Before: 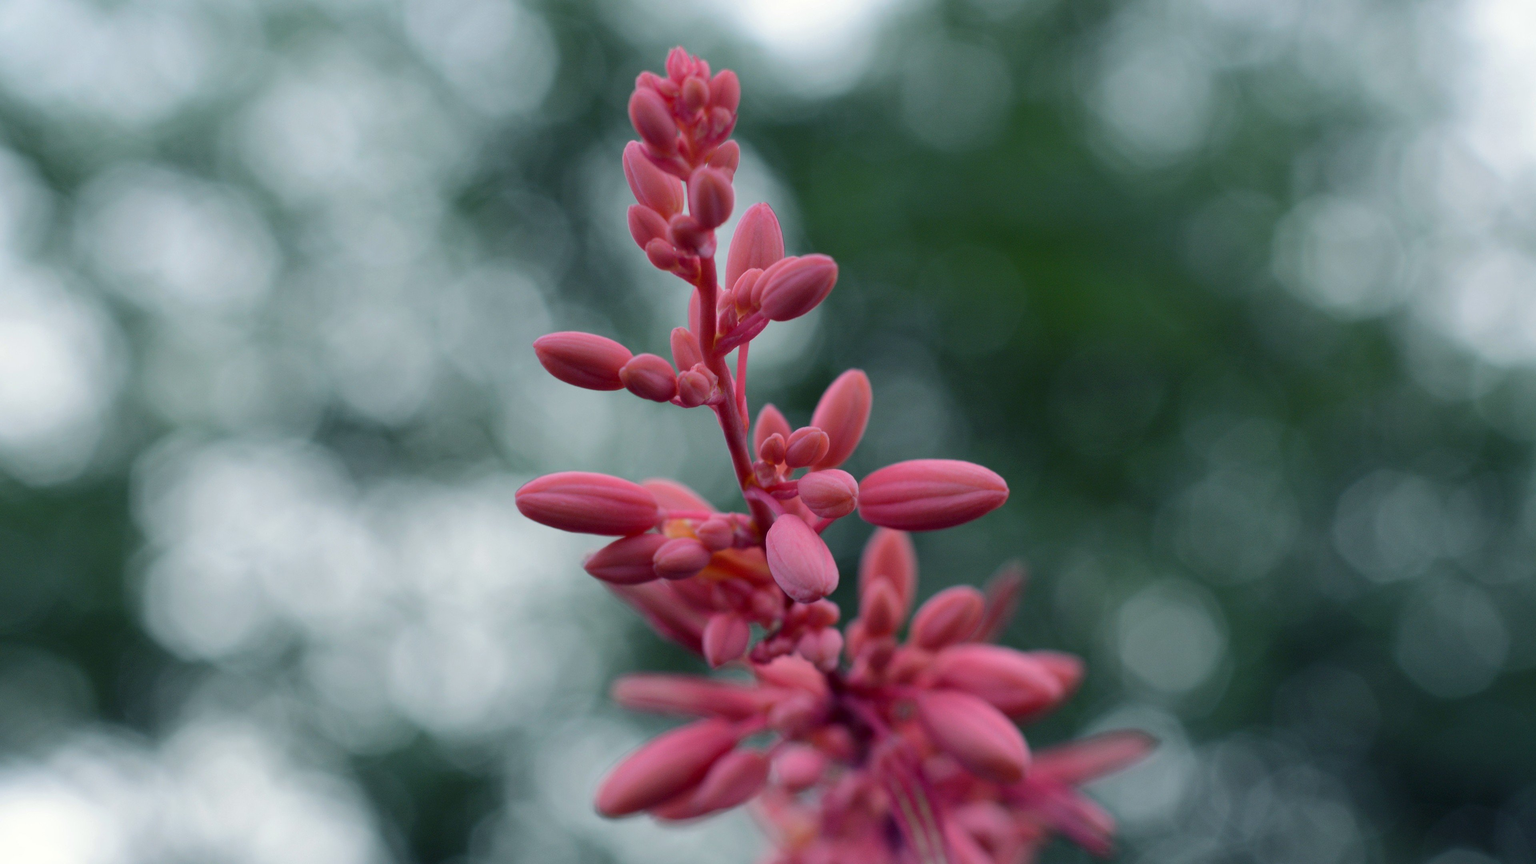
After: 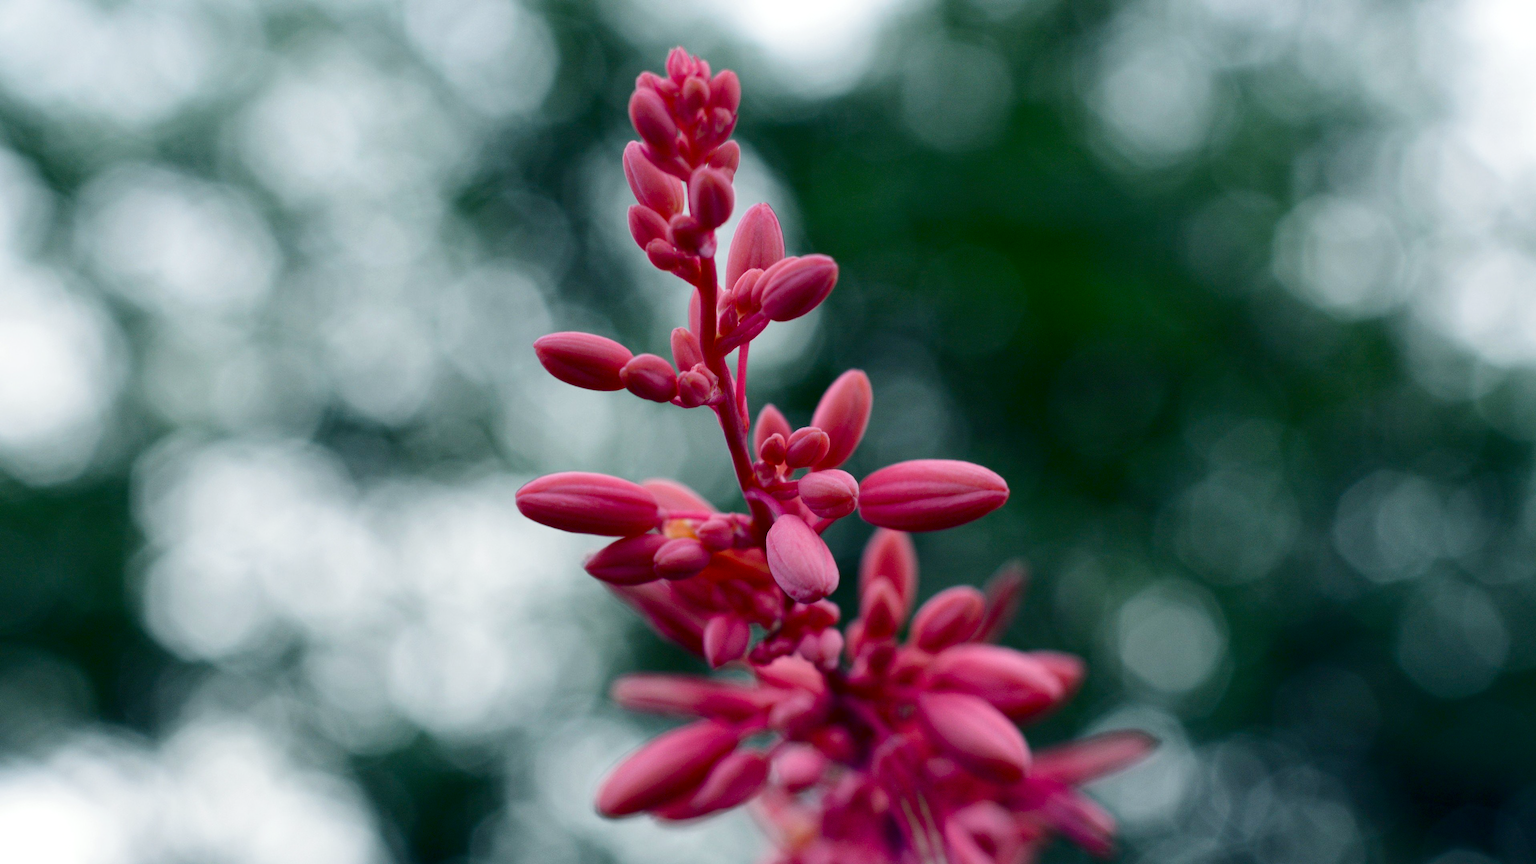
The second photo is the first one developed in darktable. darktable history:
local contrast: highlights 105%, shadows 102%, detail 119%, midtone range 0.2
contrast brightness saturation: contrast 0.104, brightness -0.259, saturation 0.143
base curve: curves: ch0 [(0, 0) (0.204, 0.334) (0.55, 0.733) (1, 1)], preserve colors none
